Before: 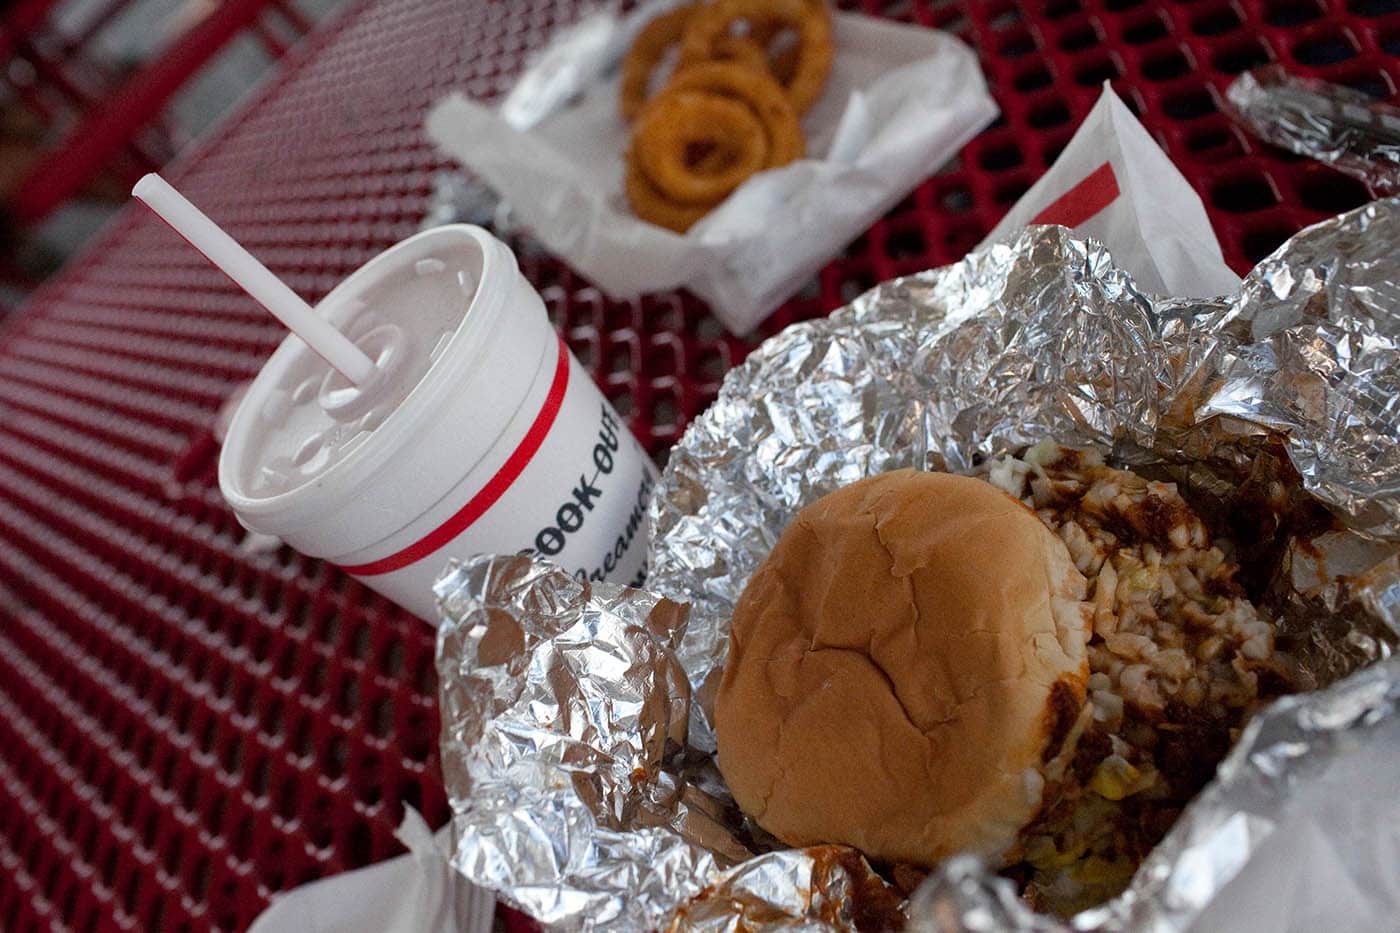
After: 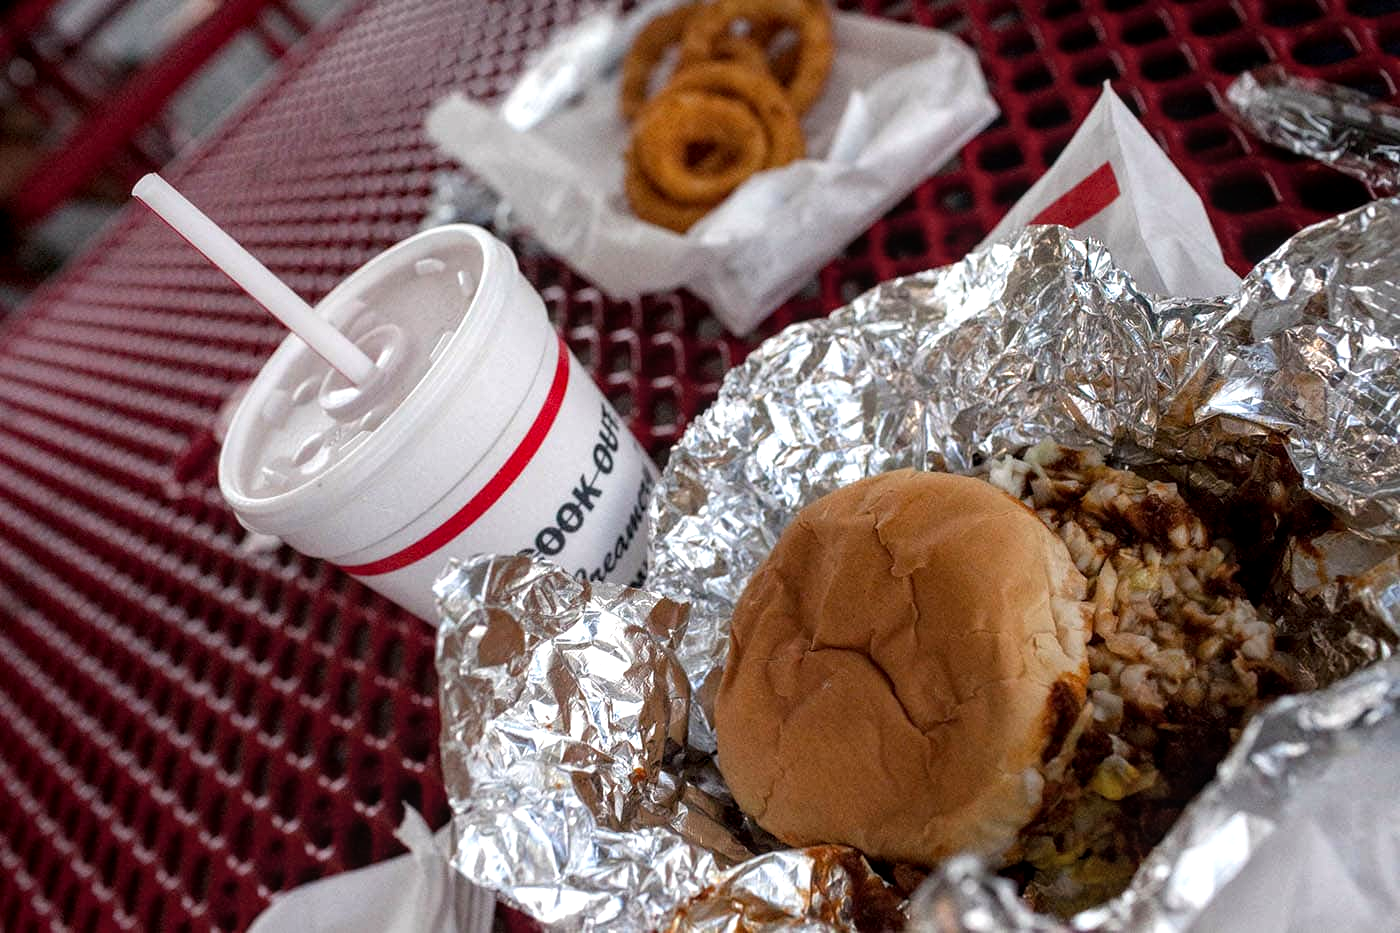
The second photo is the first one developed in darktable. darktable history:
tone equalizer: -8 EV -0.394 EV, -7 EV -0.422 EV, -6 EV -0.343 EV, -5 EV -0.21 EV, -3 EV 0.188 EV, -2 EV 0.351 EV, -1 EV 0.4 EV, +0 EV 0.395 EV
color calibration: illuminant custom, x 0.344, y 0.36, temperature 5039.04 K
local contrast: on, module defaults
